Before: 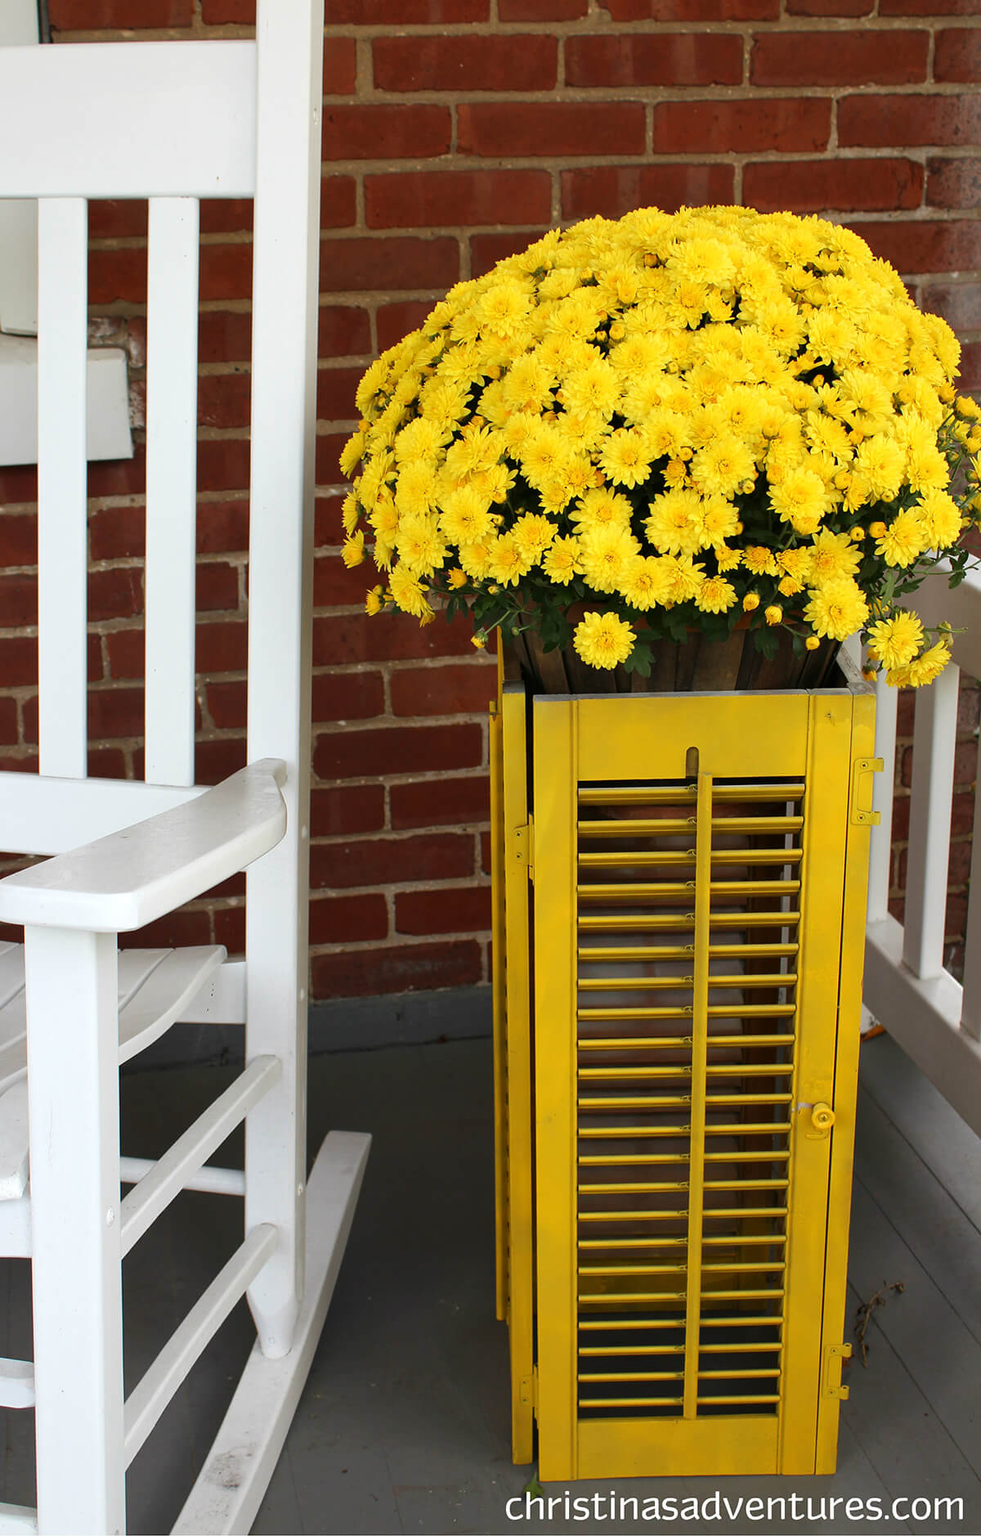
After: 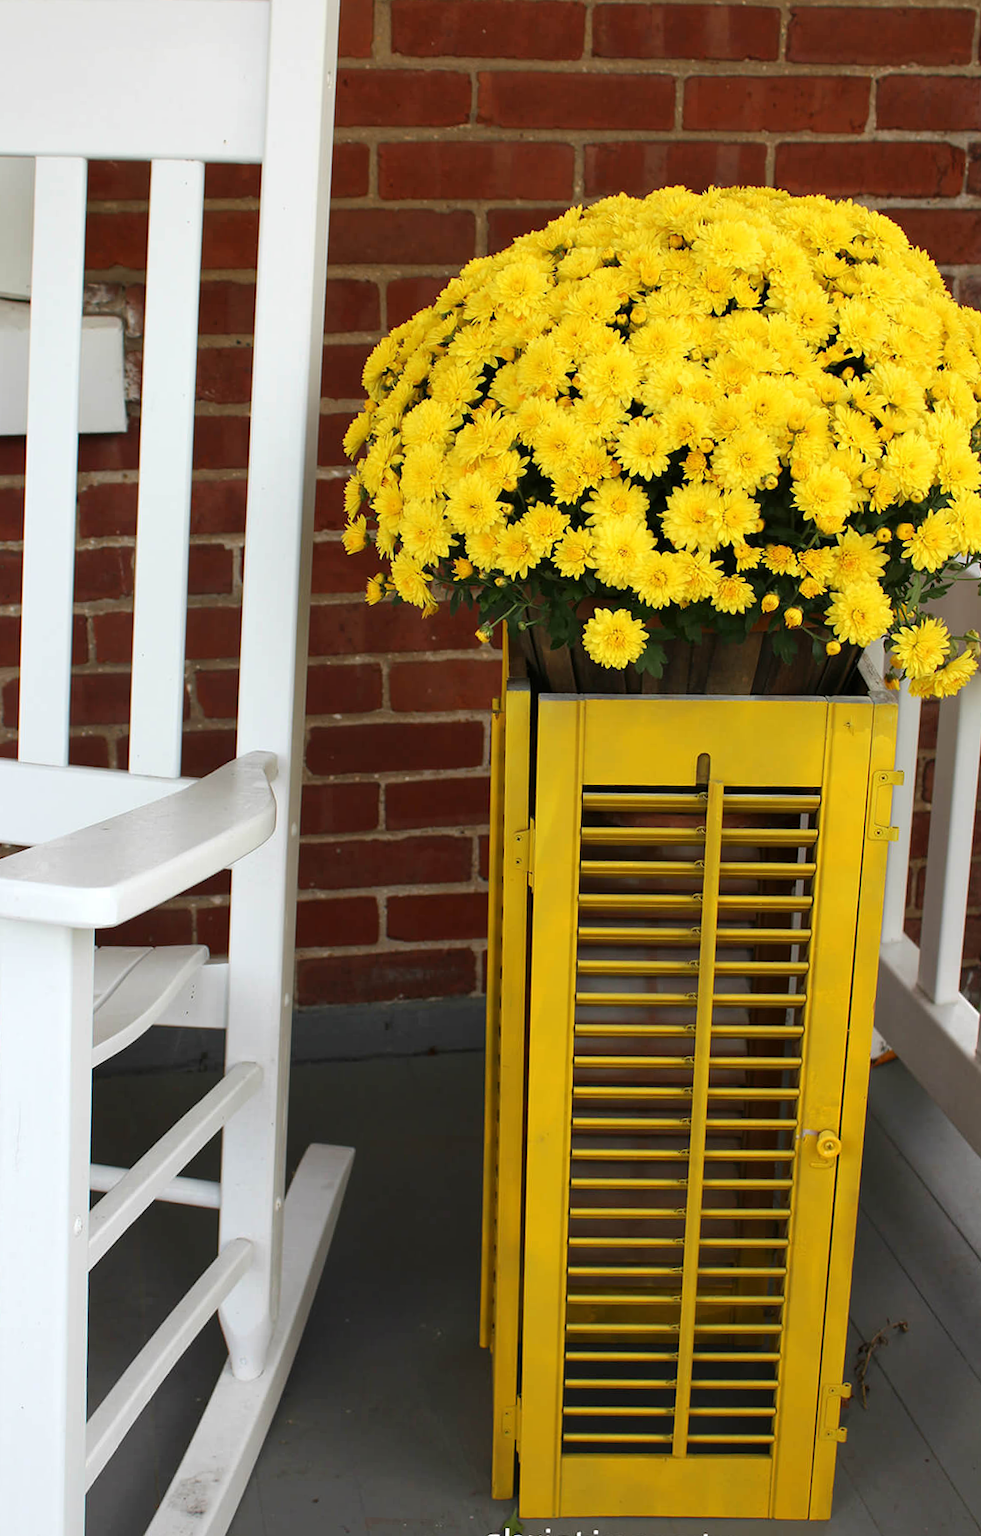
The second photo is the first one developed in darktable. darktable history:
crop and rotate: angle -1.79°
